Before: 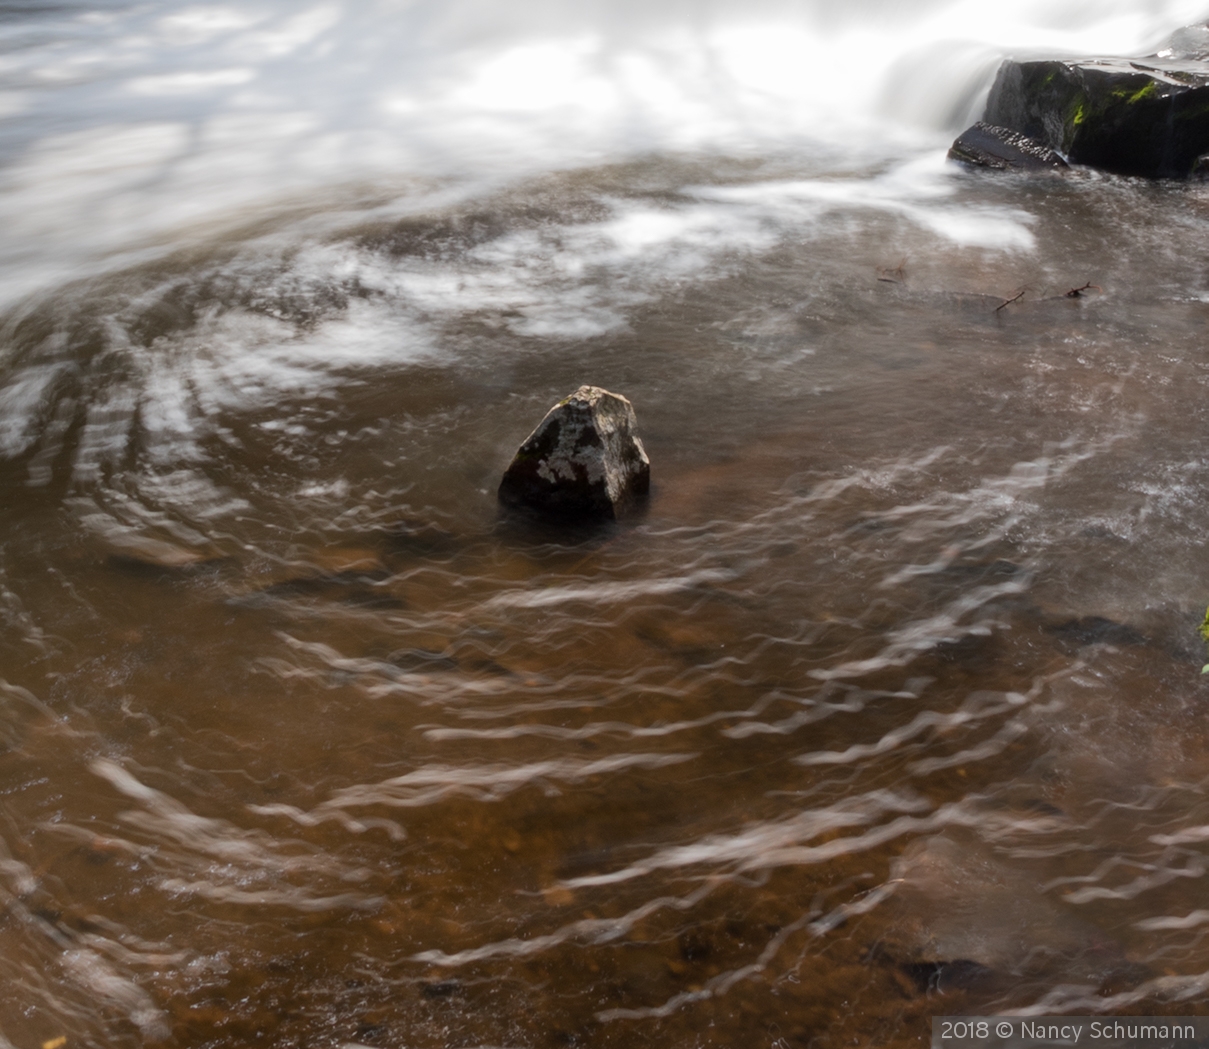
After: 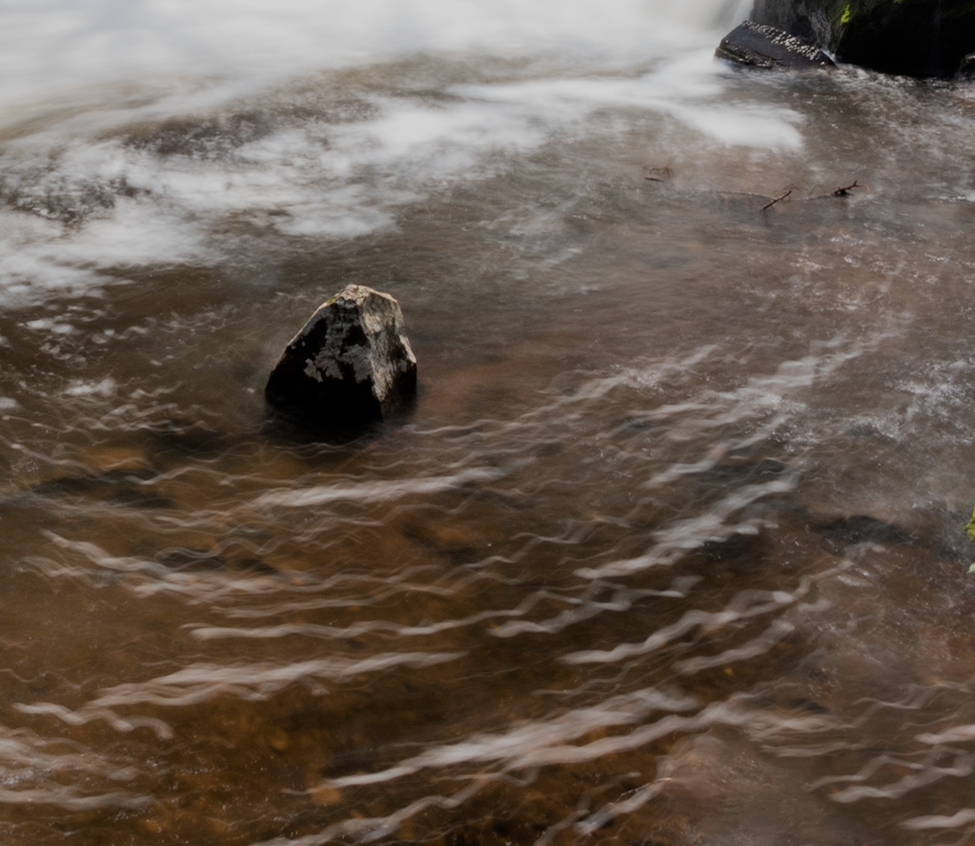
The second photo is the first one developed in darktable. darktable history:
crop: left 19.304%, top 9.723%, right 0%, bottom 9.614%
filmic rgb: black relative exposure -7.65 EV, white relative exposure 4.56 EV, hardness 3.61
